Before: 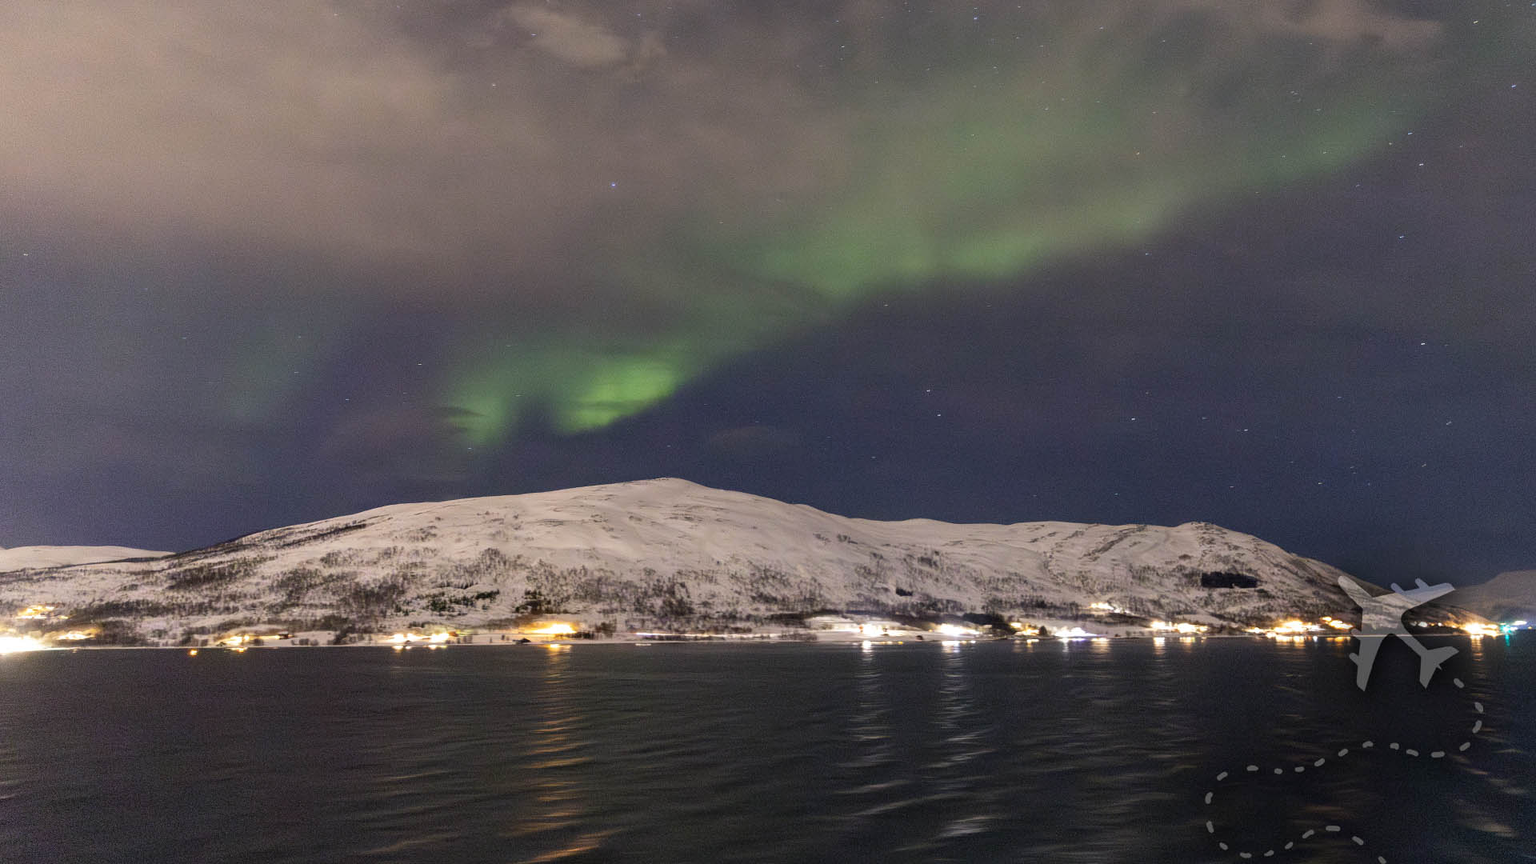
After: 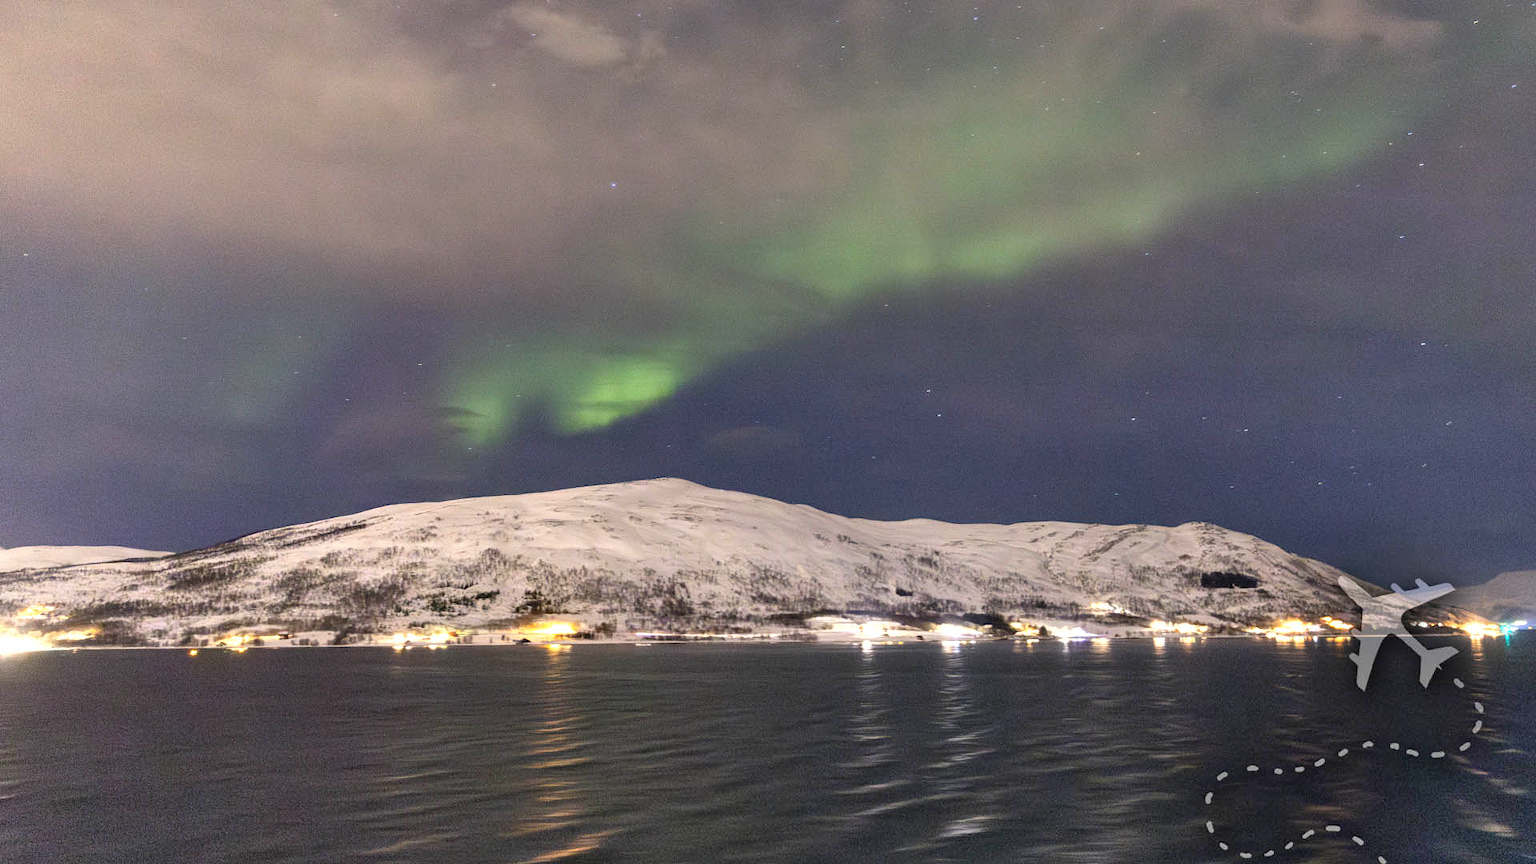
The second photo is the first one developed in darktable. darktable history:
exposure: exposure 0.6 EV, compensate highlight preservation false
shadows and highlights: low approximation 0.01, soften with gaussian
